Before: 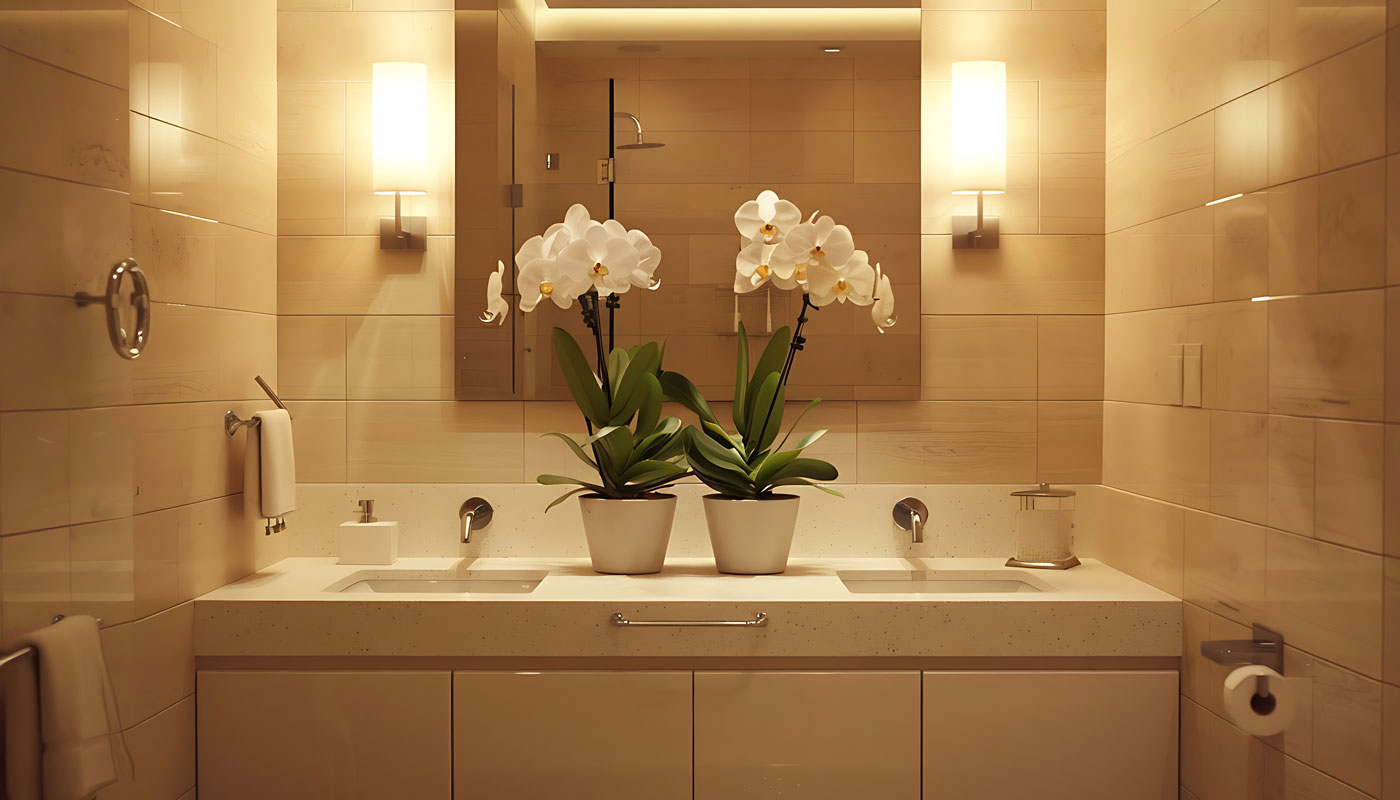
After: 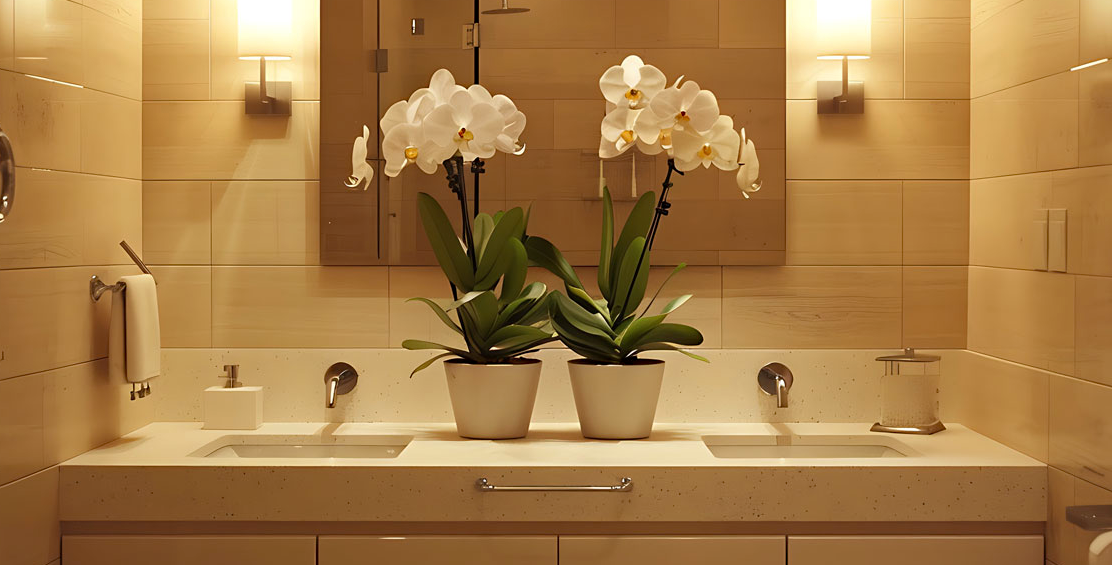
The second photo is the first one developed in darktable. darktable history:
haze removal: compatibility mode true, adaptive false
crop: left 9.712%, top 16.928%, right 10.845%, bottom 12.332%
